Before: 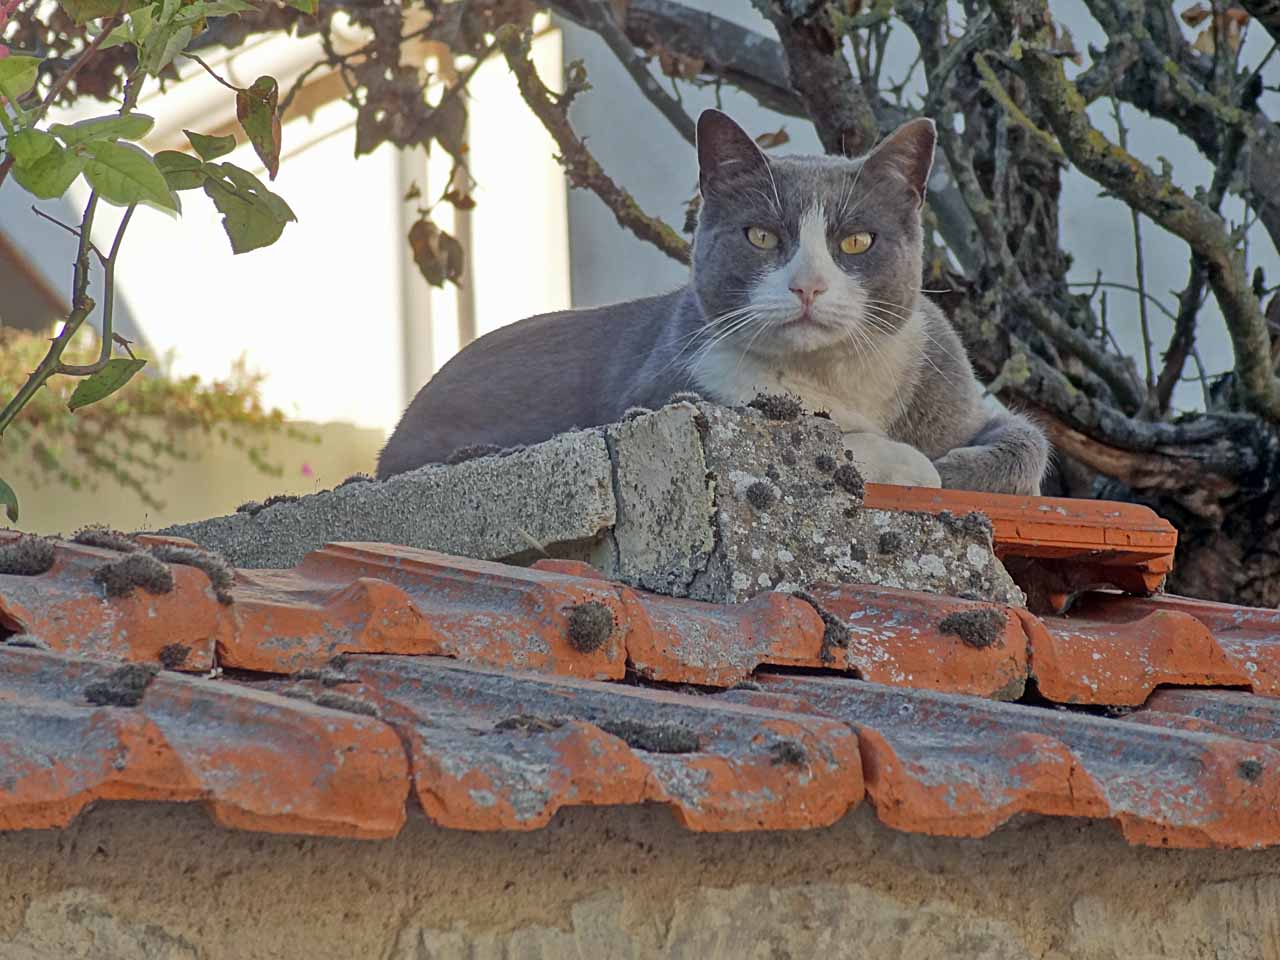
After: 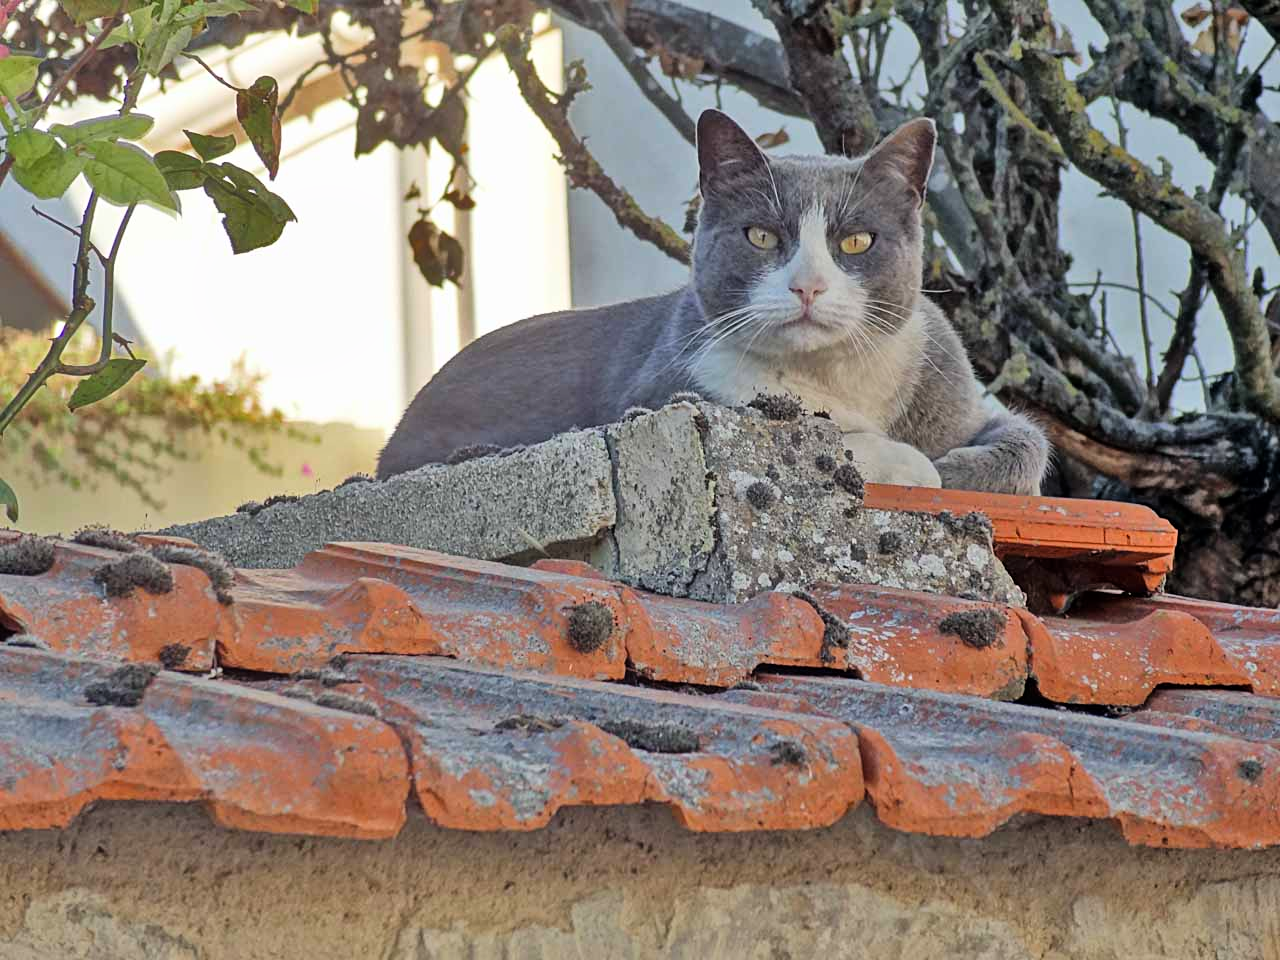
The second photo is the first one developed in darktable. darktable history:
tone equalizer: on, module defaults
tone curve: curves: ch0 [(0, 0) (0.004, 0.001) (0.133, 0.112) (0.325, 0.362) (0.832, 0.893) (1, 1)], color space Lab, linked channels, preserve colors none
shadows and highlights: soften with gaussian
